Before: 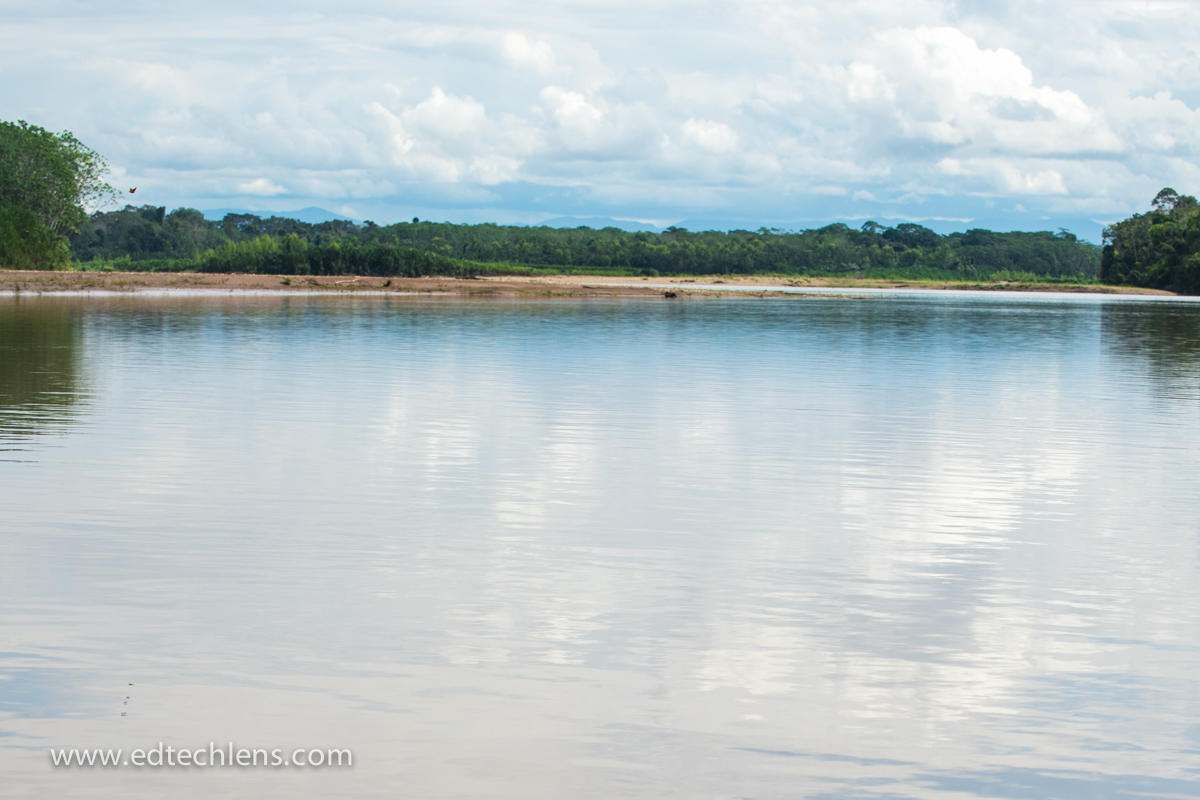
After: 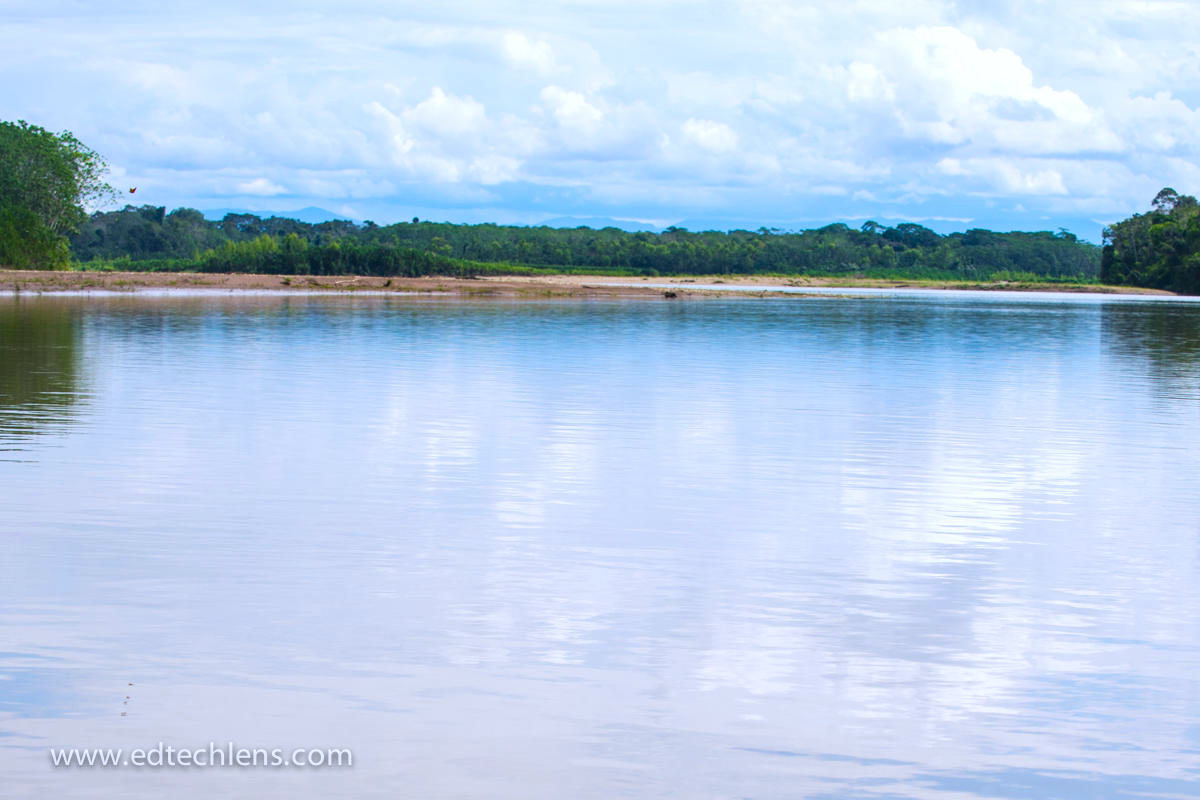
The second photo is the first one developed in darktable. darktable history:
color balance rgb: linear chroma grading › global chroma 8.12%, perceptual saturation grading › global saturation 9.07%, perceptual saturation grading › highlights -13.84%, perceptual saturation grading › mid-tones 14.88%, perceptual saturation grading › shadows 22.8%, perceptual brilliance grading › highlights 2.61%, global vibrance 12.07%
white balance: red 0.967, blue 1.119, emerald 0.756
local contrast: mode bilateral grid, contrast 100, coarseness 100, detail 91%, midtone range 0.2
